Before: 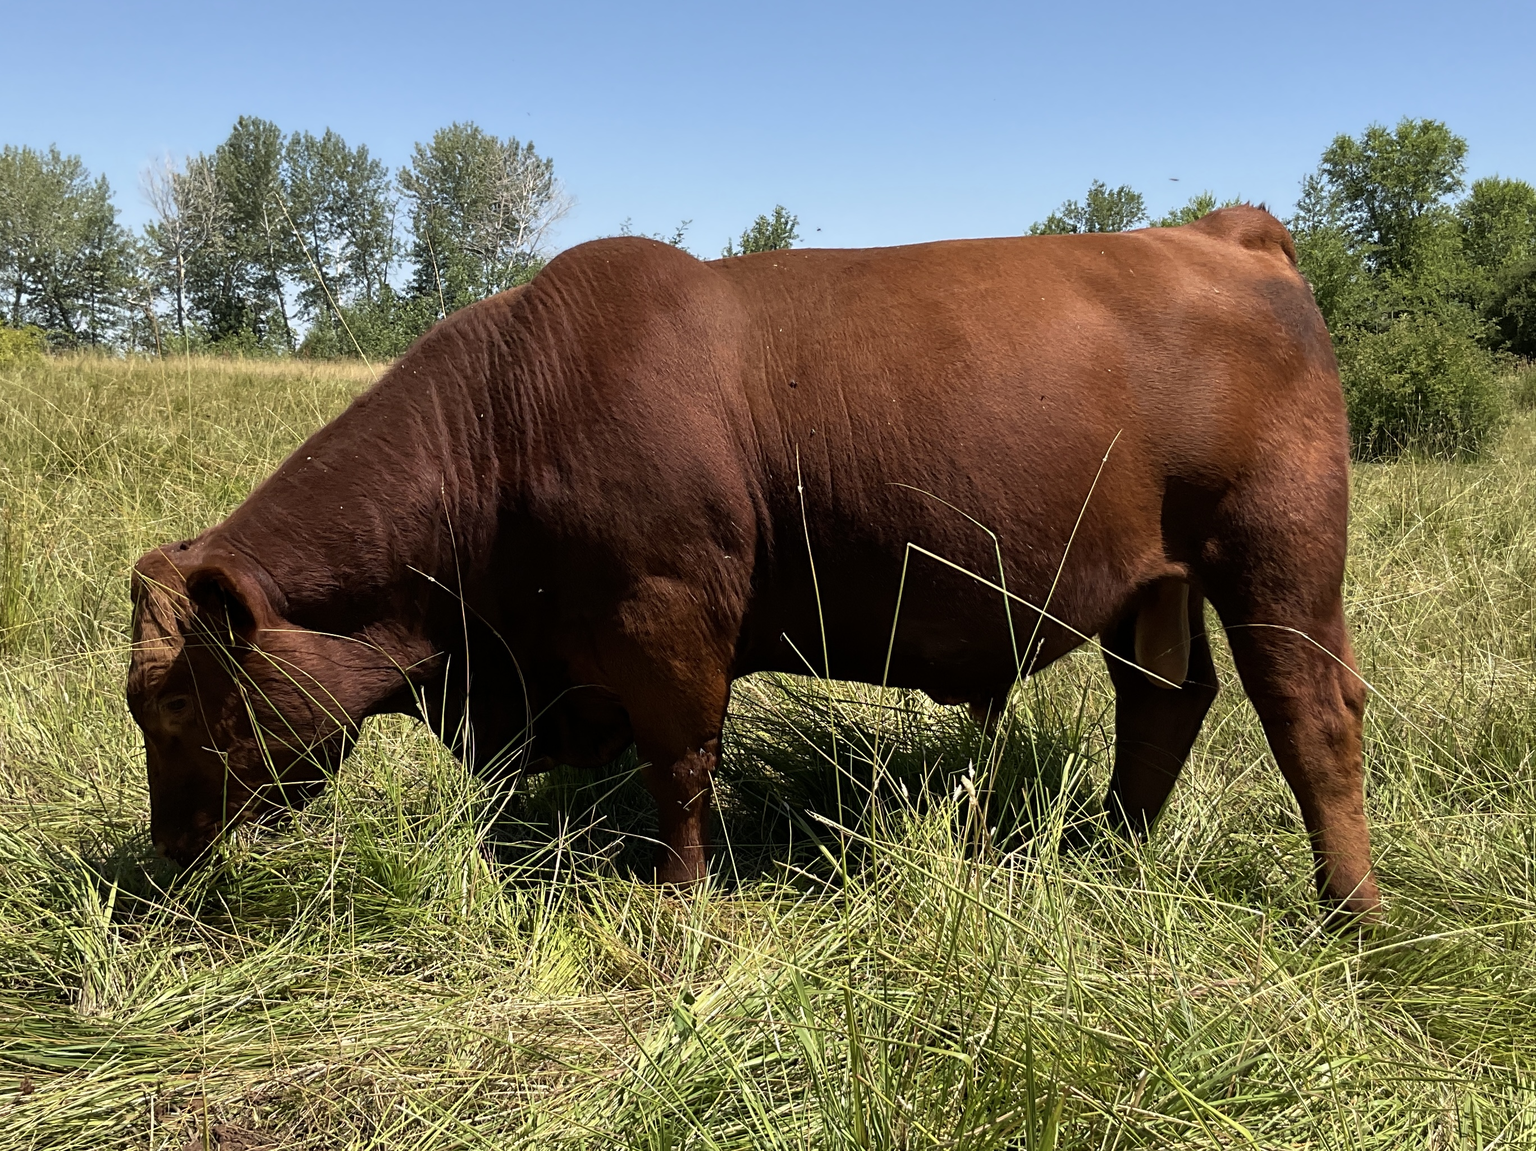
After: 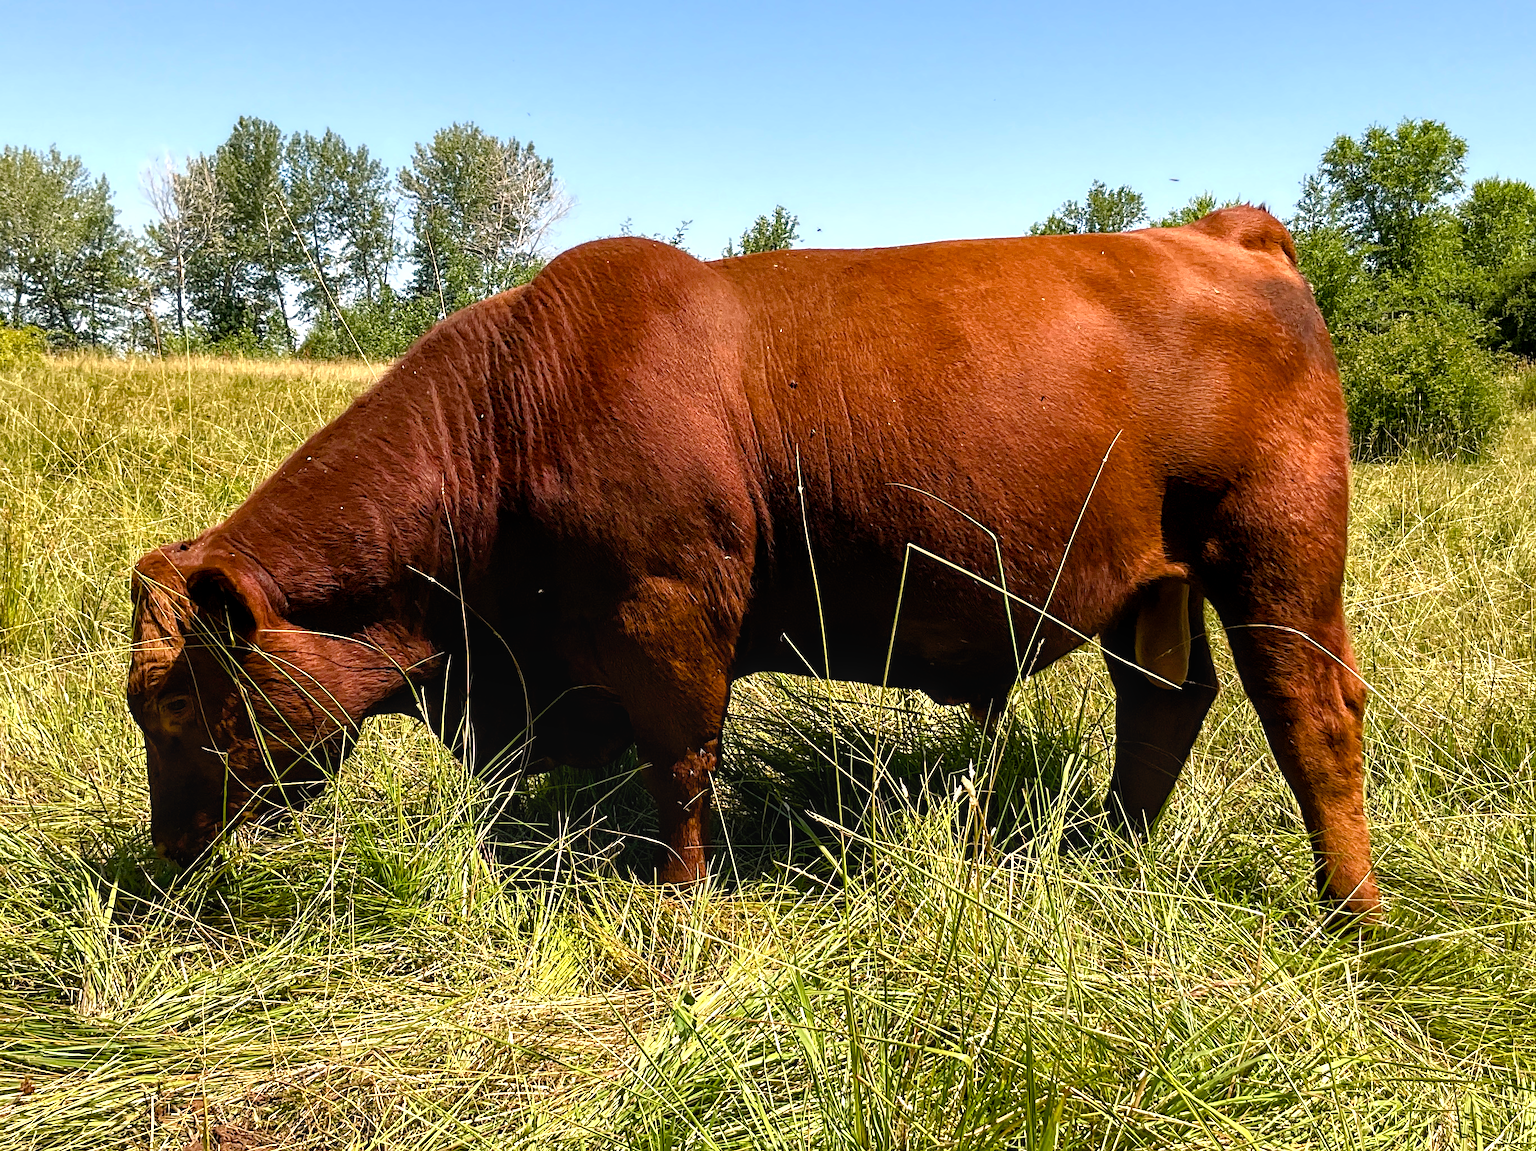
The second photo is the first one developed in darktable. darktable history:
exposure: black level correction 0.001, exposure 0.498 EV, compensate exposure bias true, compensate highlight preservation false
local contrast: on, module defaults
contrast brightness saturation: saturation 0.099
color balance rgb: highlights gain › chroma 1.735%, highlights gain › hue 56.05°, perceptual saturation grading › global saturation 20%, perceptual saturation grading › highlights -24.934%, perceptual saturation grading › shadows 49.812%, global vibrance 5.571%, contrast 3.651%
sharpen: amount 0.213
